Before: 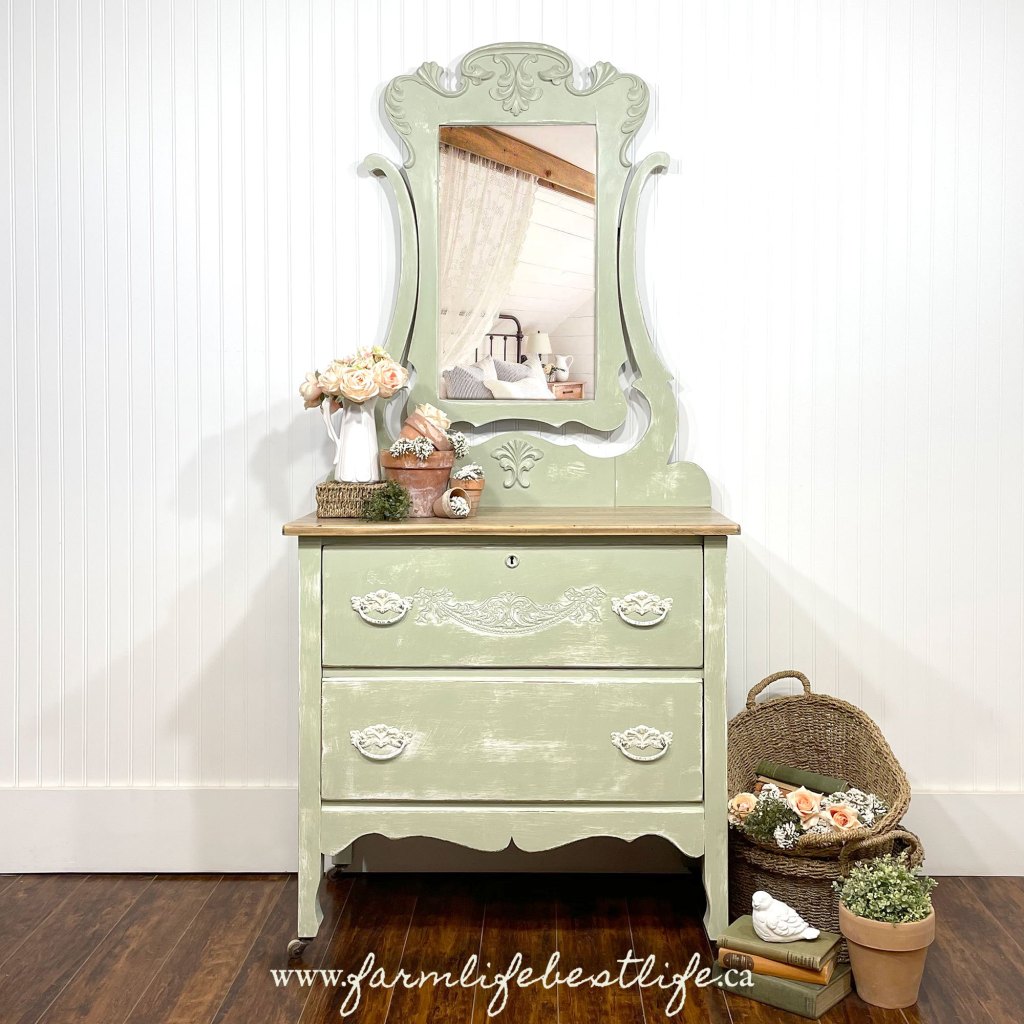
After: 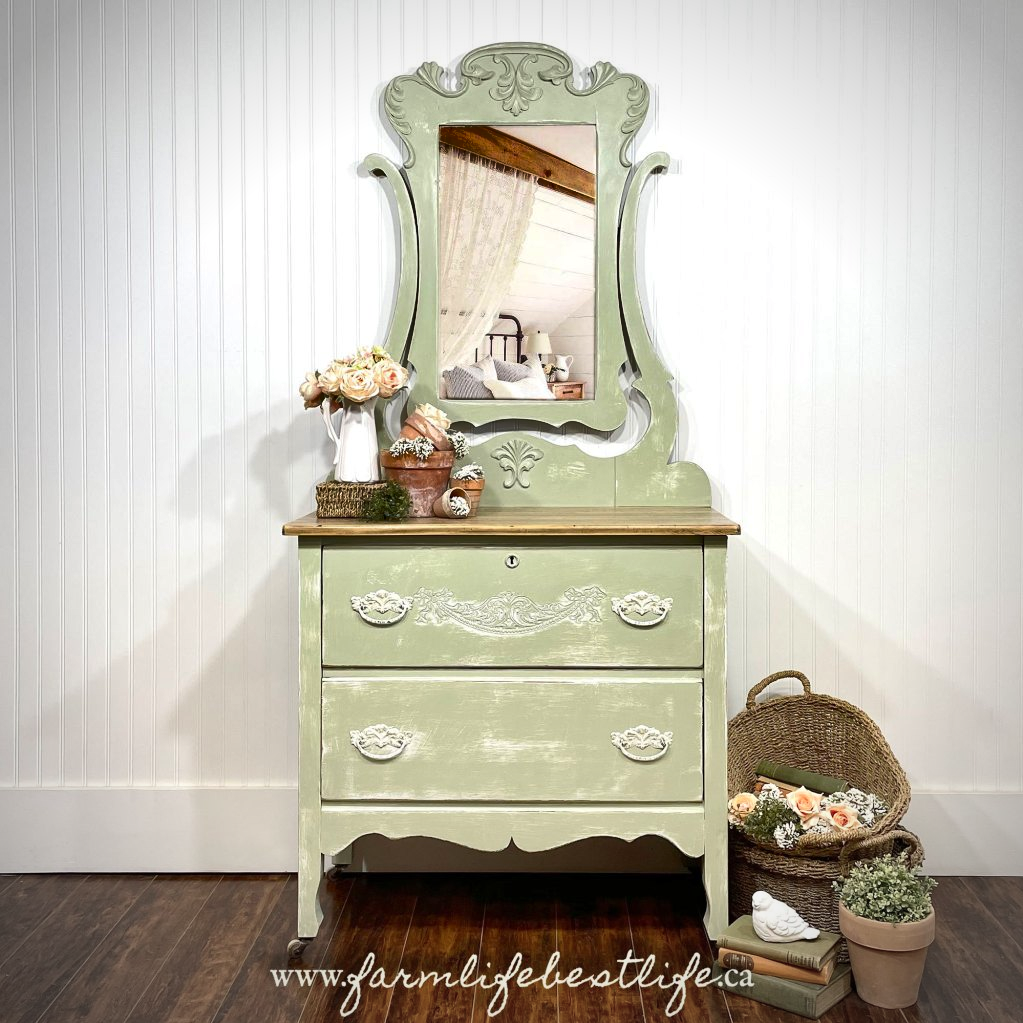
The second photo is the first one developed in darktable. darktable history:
vignetting: automatic ratio true
contrast brightness saturation: contrast 0.097, brightness 0.026, saturation 0.088
crop: left 0.009%
shadows and highlights: soften with gaussian
